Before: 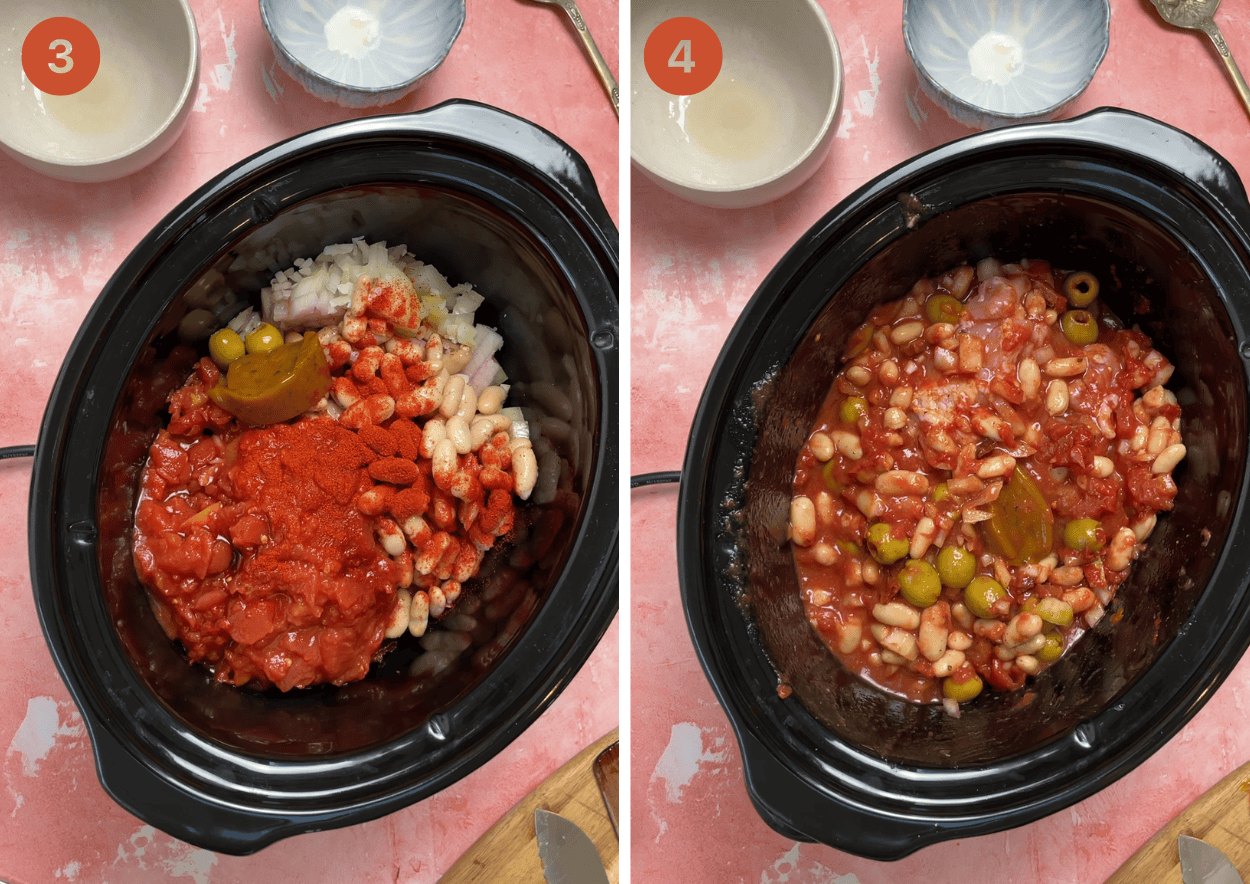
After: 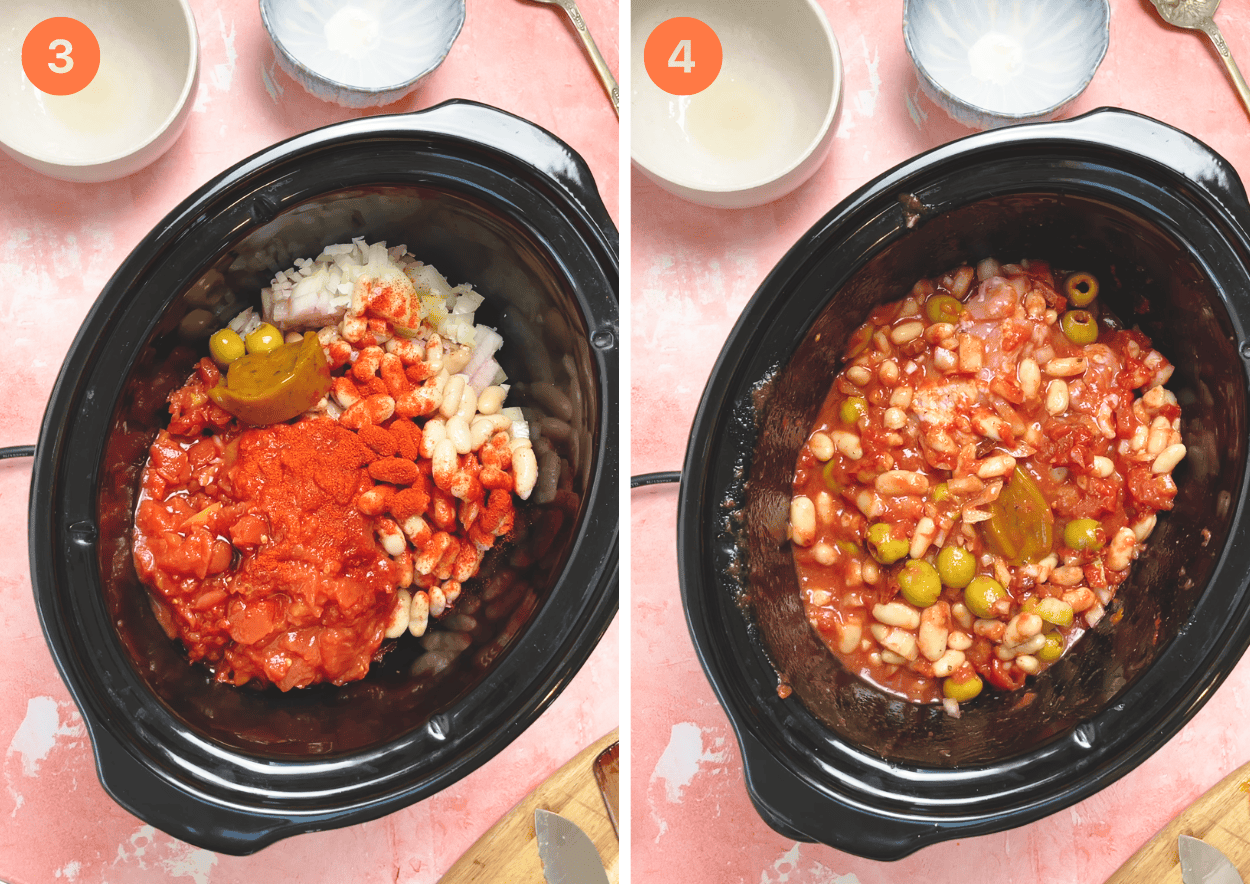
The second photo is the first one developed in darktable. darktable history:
base curve: curves: ch0 [(0, 0) (0.028, 0.03) (0.121, 0.232) (0.46, 0.748) (0.859, 0.968) (1, 1)], preserve colors none
exposure: black level correction -0.015, compensate highlight preservation false
